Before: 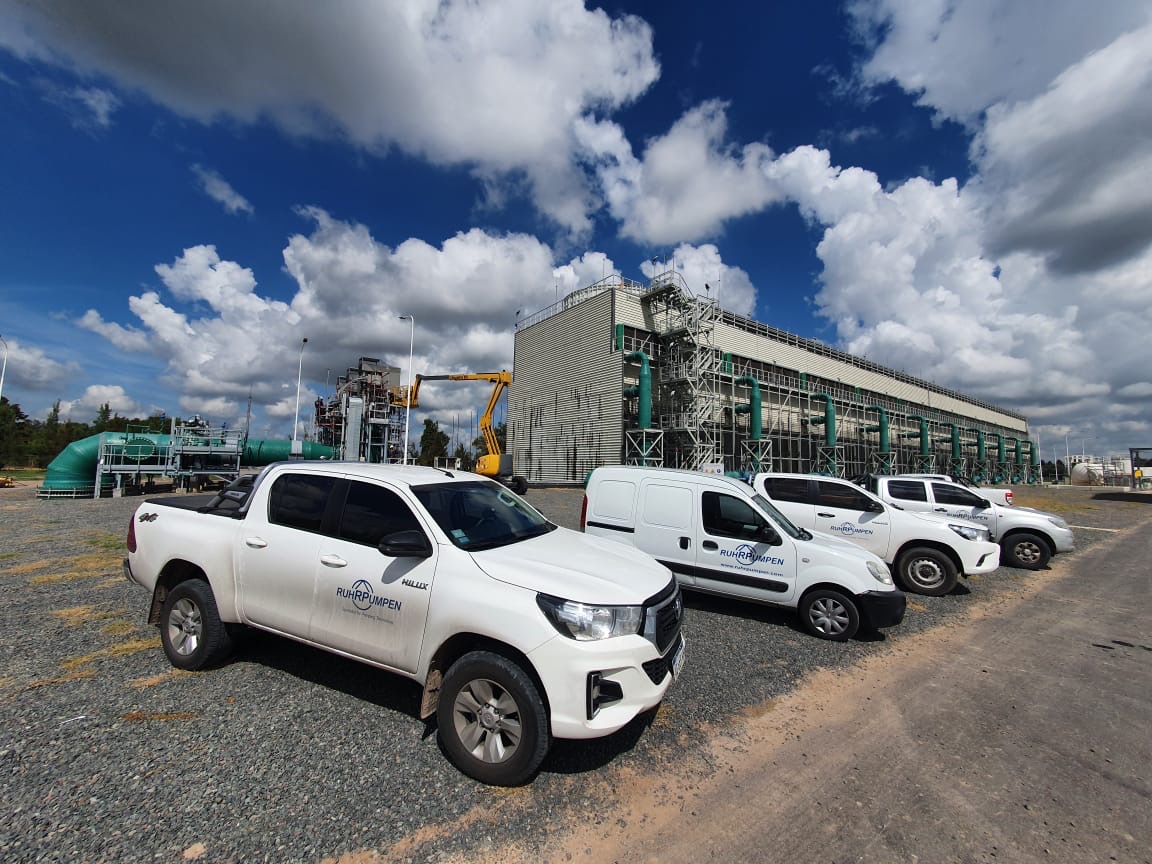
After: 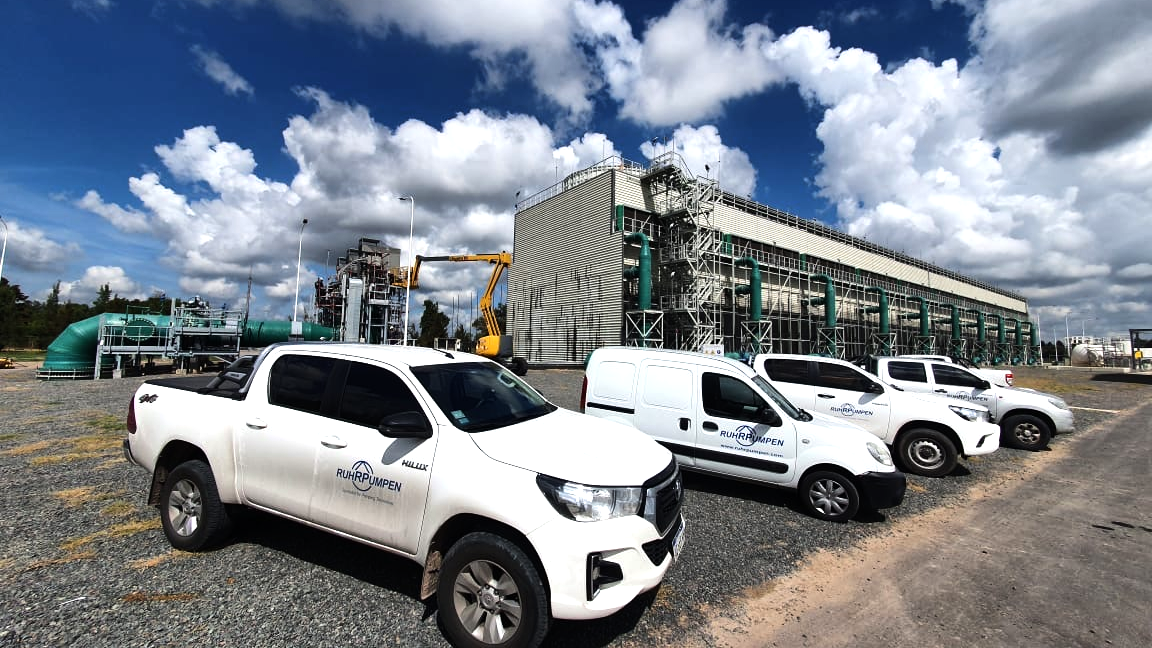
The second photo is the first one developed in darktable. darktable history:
white balance: emerald 1
tone equalizer: -8 EV -0.75 EV, -7 EV -0.7 EV, -6 EV -0.6 EV, -5 EV -0.4 EV, -3 EV 0.4 EV, -2 EV 0.6 EV, -1 EV 0.7 EV, +0 EV 0.75 EV, edges refinement/feathering 500, mask exposure compensation -1.57 EV, preserve details no
crop: top 13.819%, bottom 11.169%
